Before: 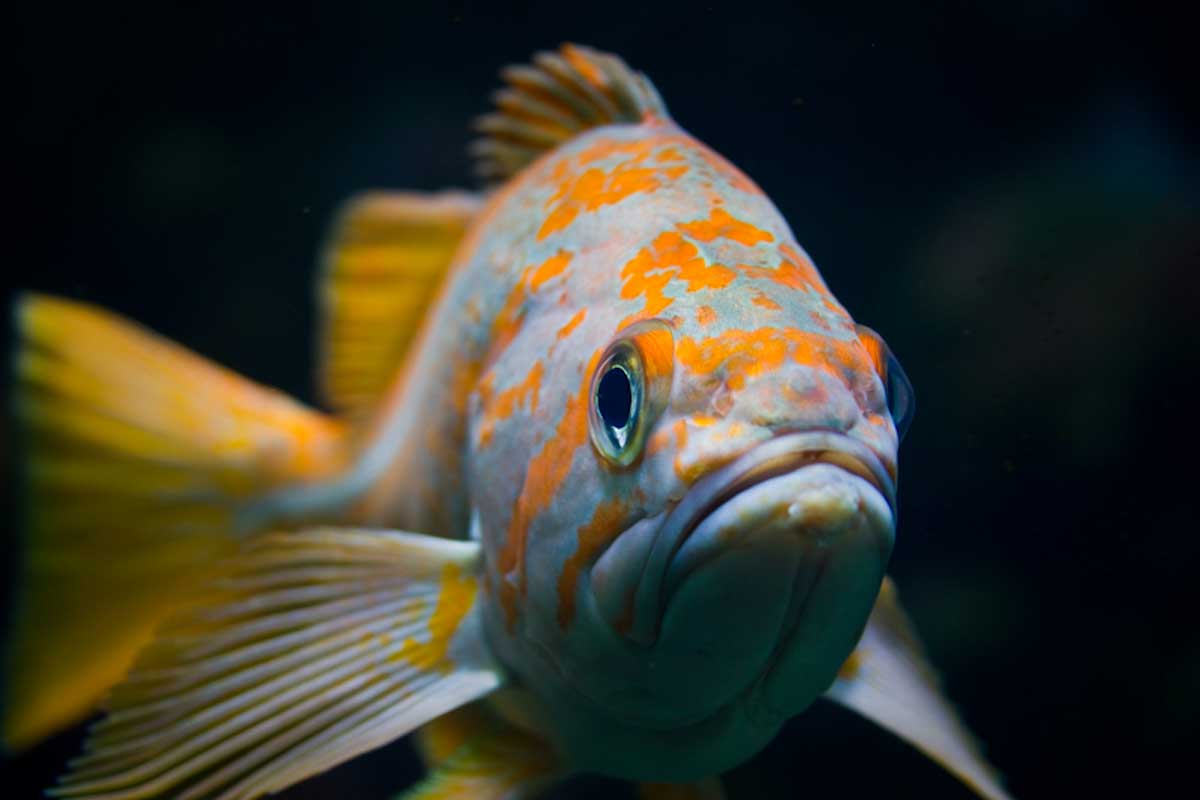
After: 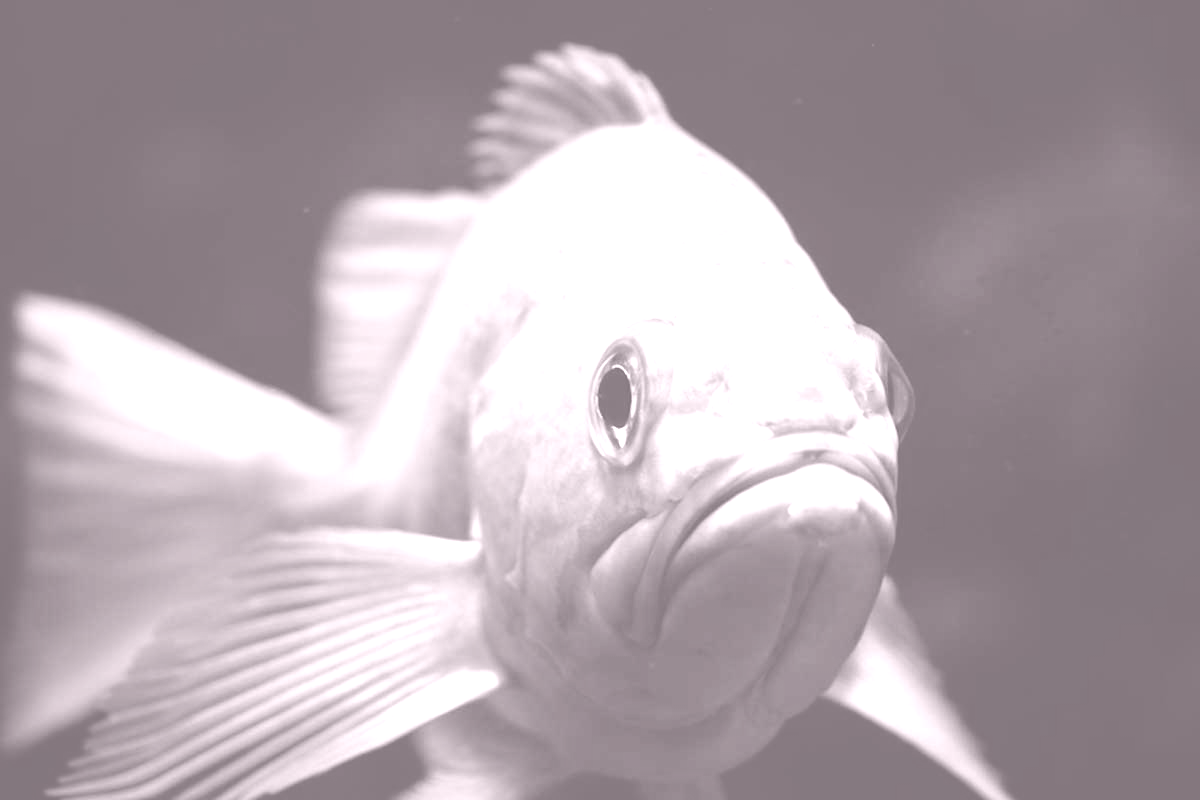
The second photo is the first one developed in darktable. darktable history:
colorize: hue 25.2°, saturation 83%, source mix 82%, lightness 79%, version 1
white balance: red 1.08, blue 0.791
